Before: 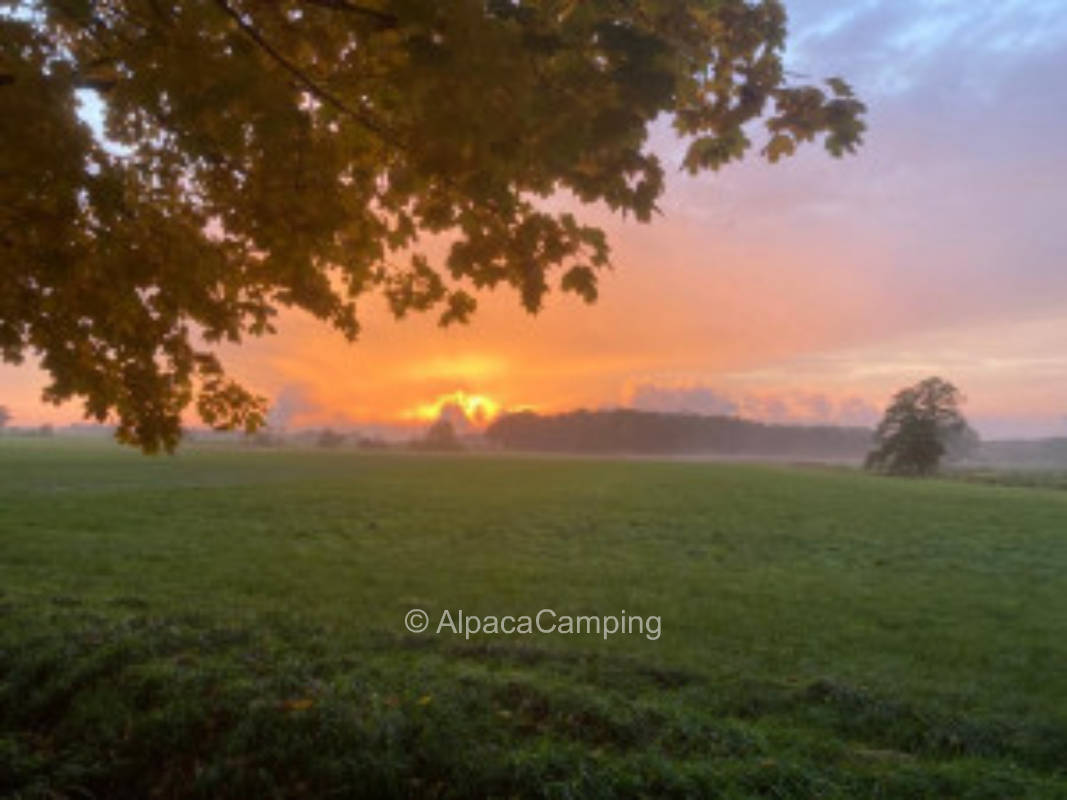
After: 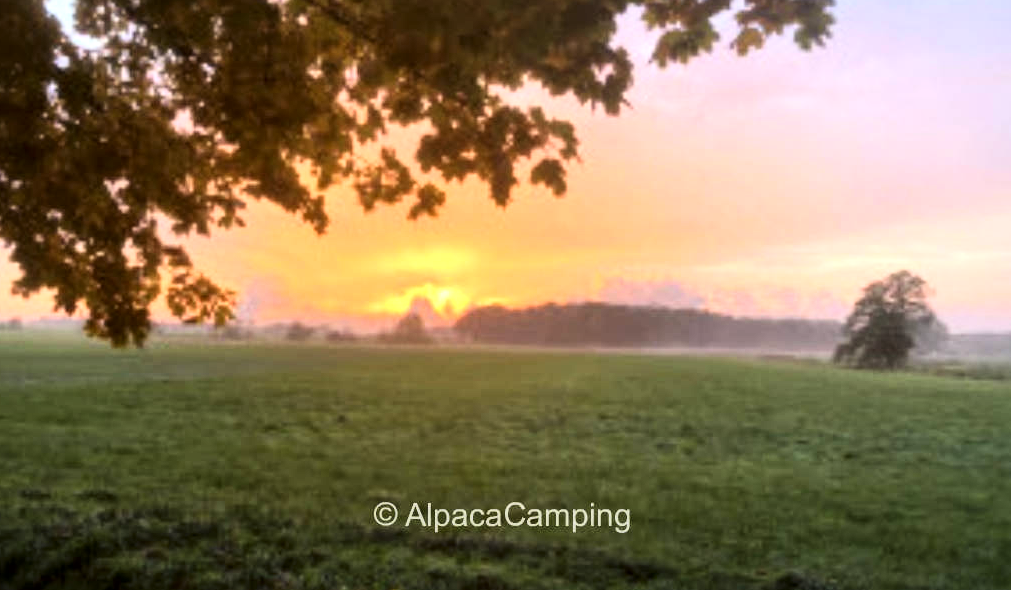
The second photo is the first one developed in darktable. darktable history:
crop and rotate: left 2.964%, top 13.516%, right 2.223%, bottom 12.708%
exposure: exposure 0.603 EV, compensate exposure bias true, compensate highlight preservation false
shadows and highlights: radius 94.91, shadows -15.93, white point adjustment 0.217, highlights 32.78, compress 48.46%, soften with gaussian
tone curve: curves: ch0 [(0, 0) (0.059, 0.027) (0.178, 0.105) (0.292, 0.233) (0.485, 0.472) (0.837, 0.887) (1, 0.983)]; ch1 [(0, 0) (0.23, 0.166) (0.34, 0.298) (0.371, 0.334) (0.435, 0.413) (0.477, 0.469) (0.499, 0.498) (0.534, 0.551) (0.56, 0.585) (0.754, 0.801) (1, 1)]; ch2 [(0, 0) (0.431, 0.414) (0.498, 0.503) (0.524, 0.531) (0.568, 0.567) (0.6, 0.597) (0.65, 0.651) (0.752, 0.764) (1, 1)], color space Lab, linked channels, preserve colors none
local contrast: mode bilateral grid, contrast 25, coarseness 61, detail 151%, midtone range 0.2
